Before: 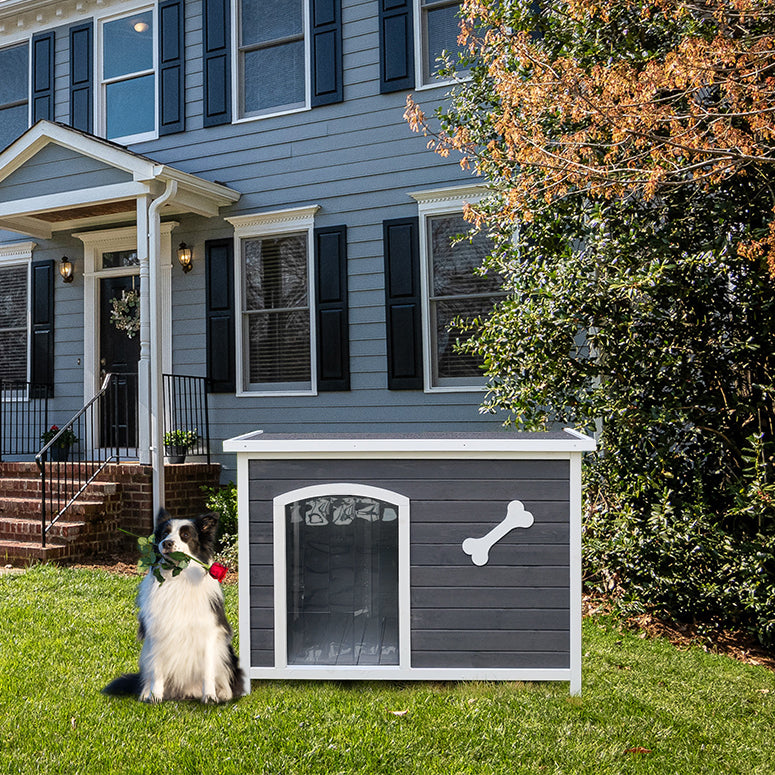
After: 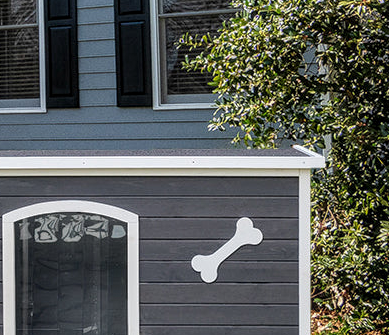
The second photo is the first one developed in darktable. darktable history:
local contrast: on, module defaults
crop: left 35.03%, top 36.625%, right 14.663%, bottom 20.057%
